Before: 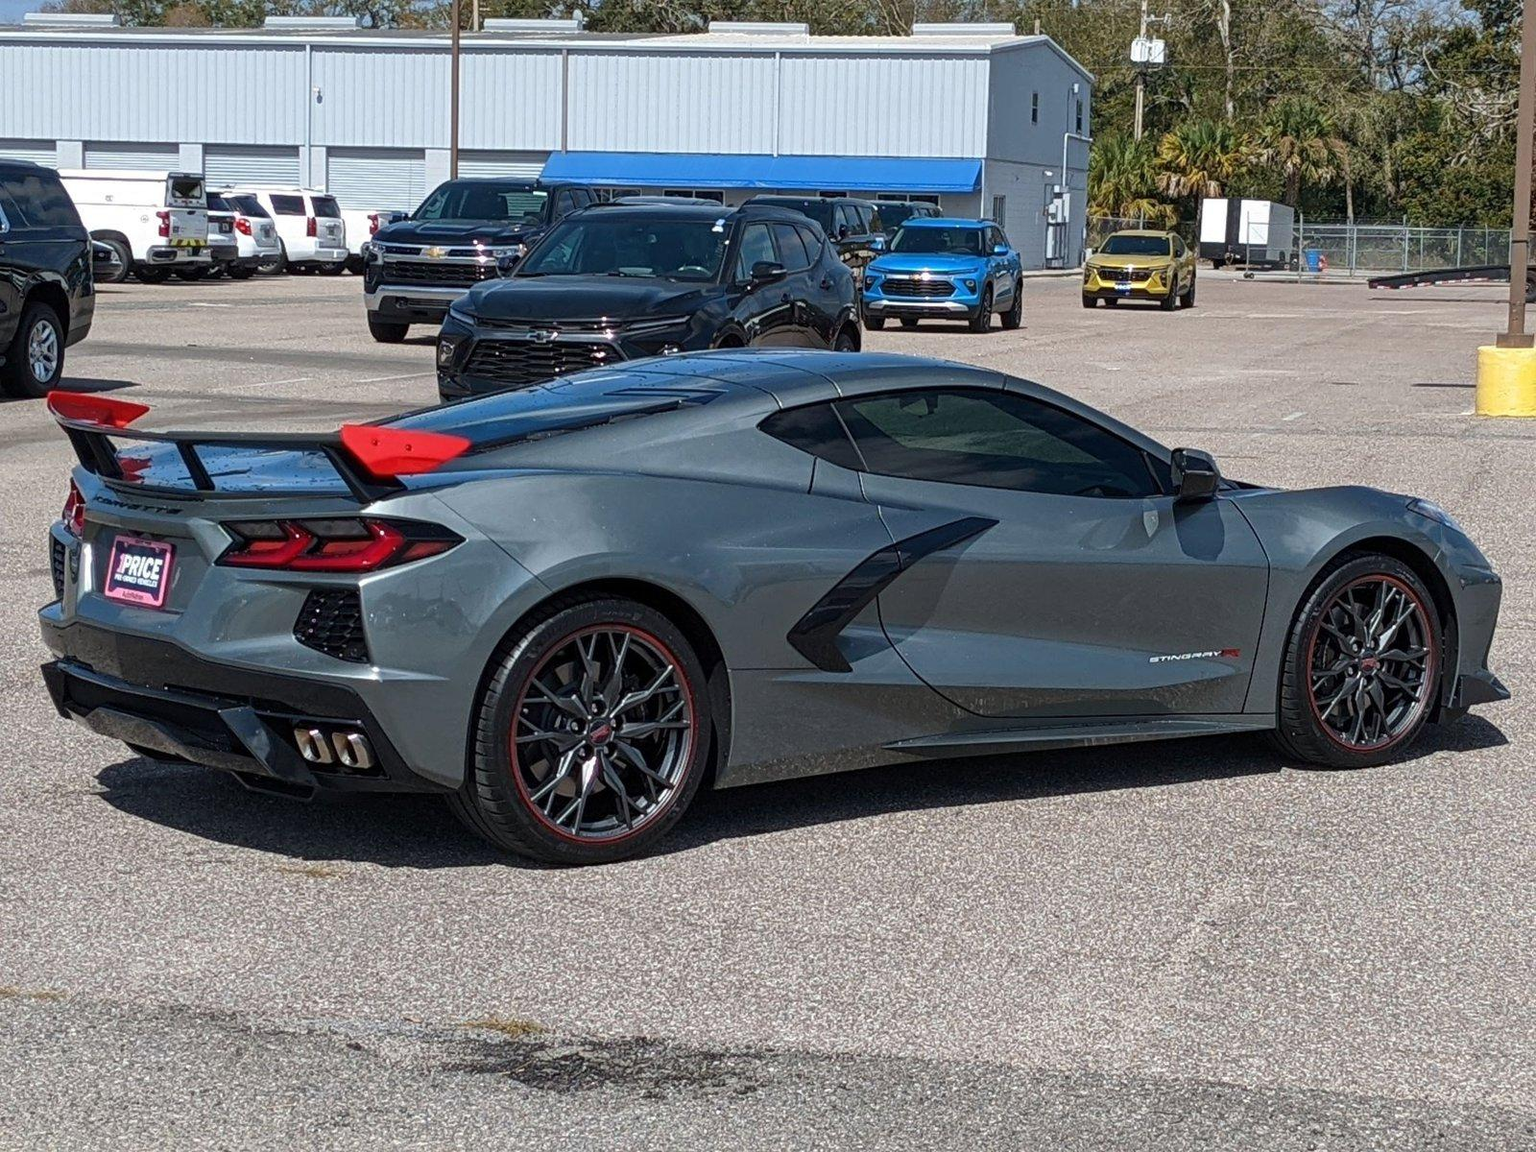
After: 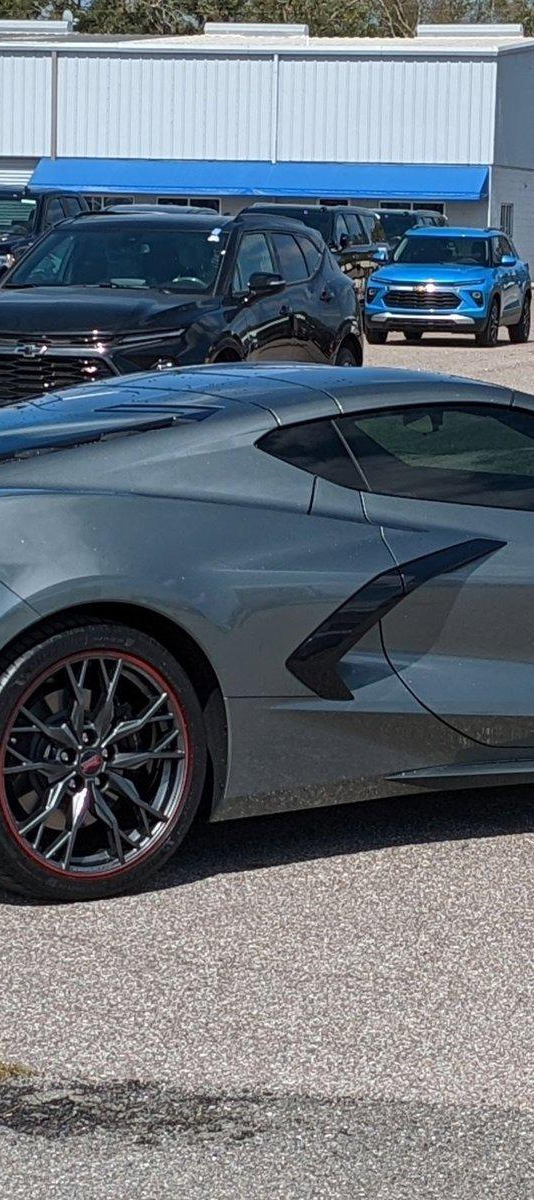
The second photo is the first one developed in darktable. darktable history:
crop: left 33.399%, right 33.172%
